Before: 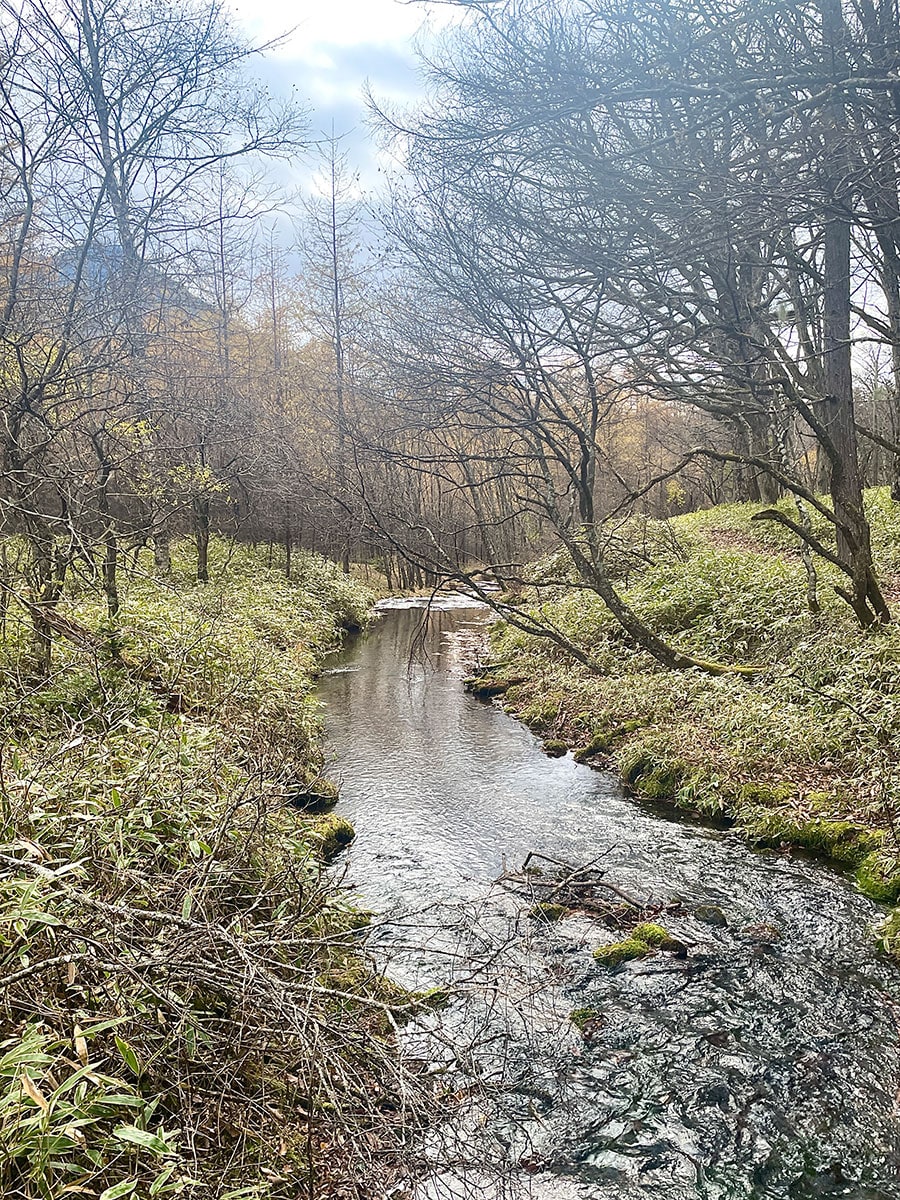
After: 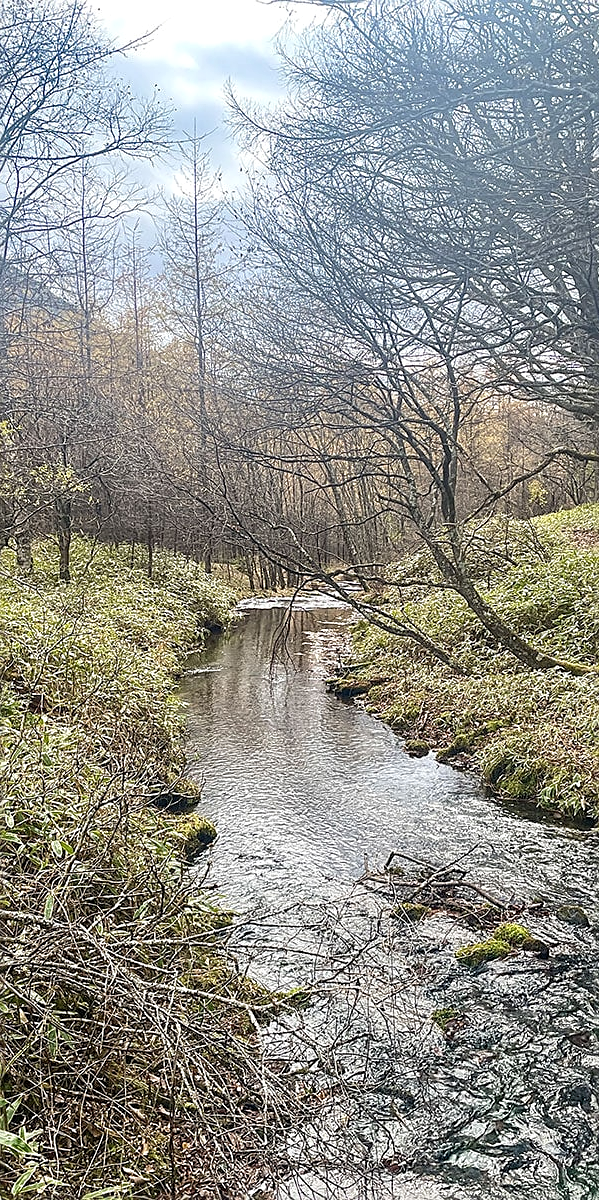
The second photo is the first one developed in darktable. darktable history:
local contrast: on, module defaults
sharpen: on, module defaults
tone equalizer: on, module defaults
crop: left 15.419%, right 17.914%
